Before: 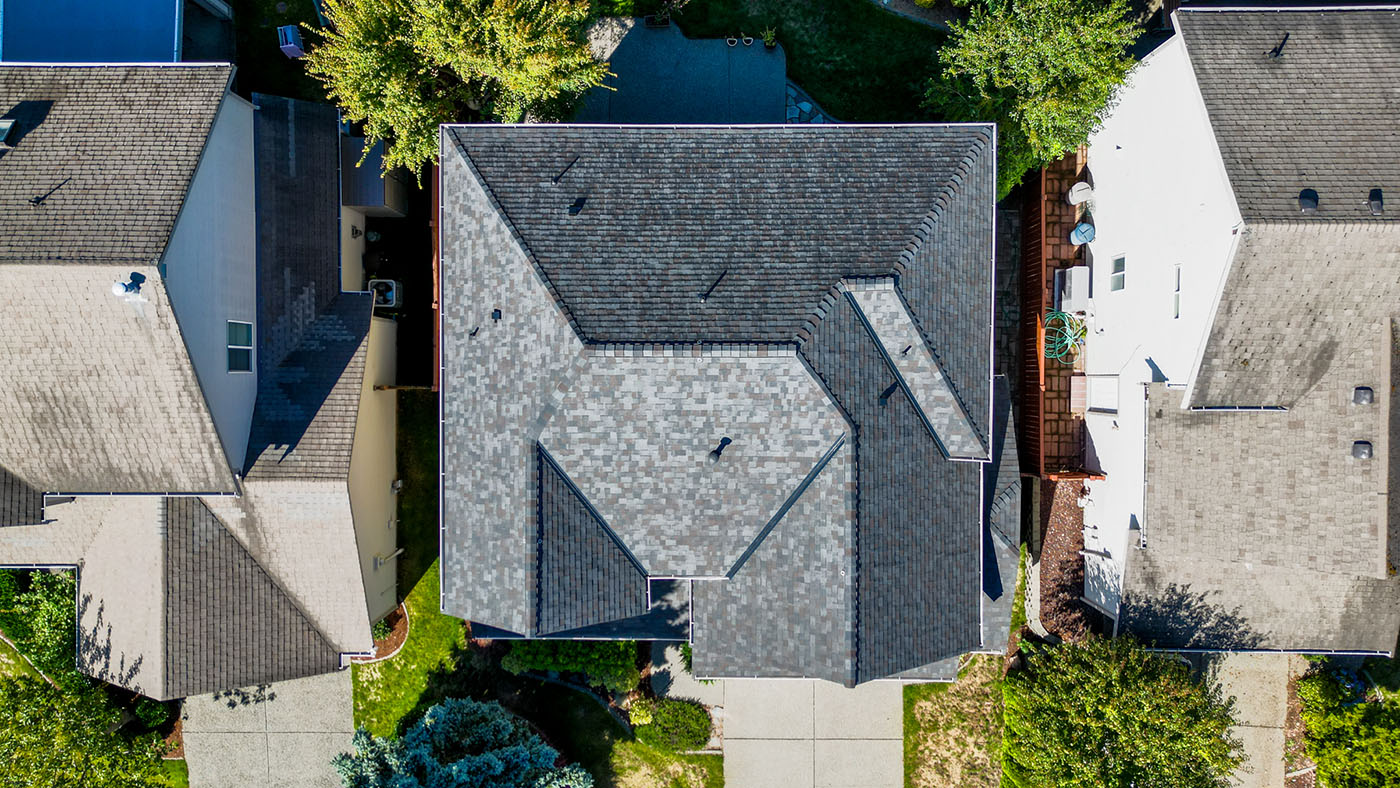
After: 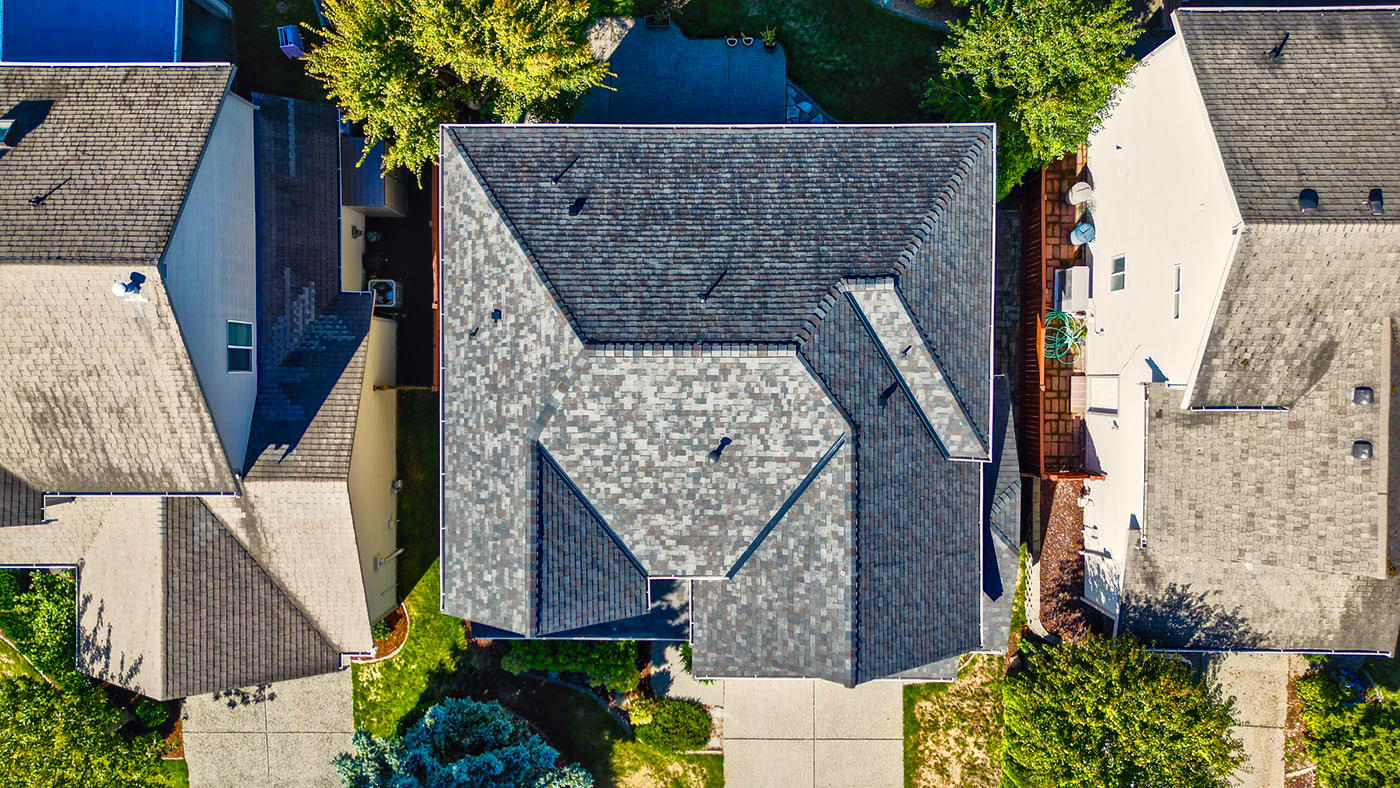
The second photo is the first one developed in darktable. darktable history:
local contrast: mode bilateral grid, contrast 20, coarseness 19, detail 163%, midtone range 0.2
color balance rgb: shadows lift › chroma 3%, shadows lift › hue 280.8°, power › hue 330°, highlights gain › chroma 3%, highlights gain › hue 75.6°, global offset › luminance 0.7%, perceptual saturation grading › global saturation 20%, perceptual saturation grading › highlights -25%, perceptual saturation grading › shadows 50%, global vibrance 20.33%
